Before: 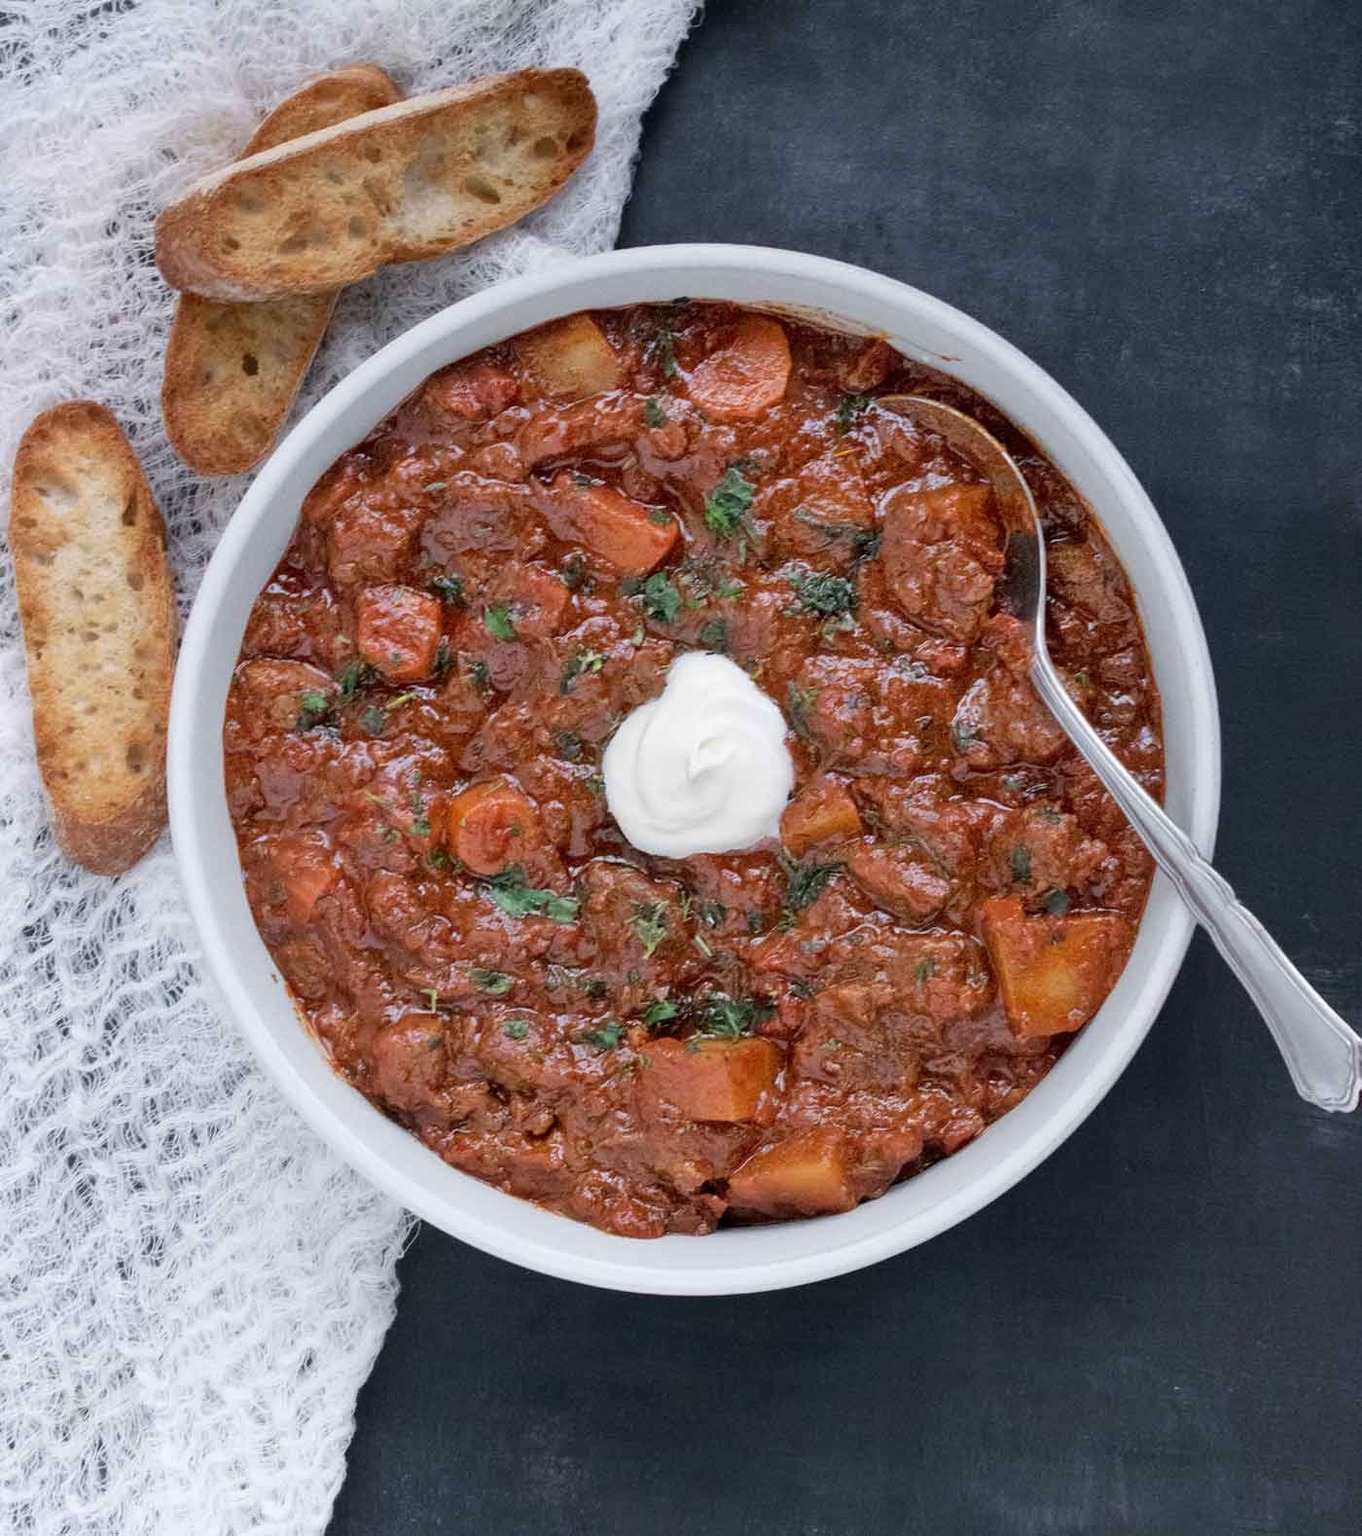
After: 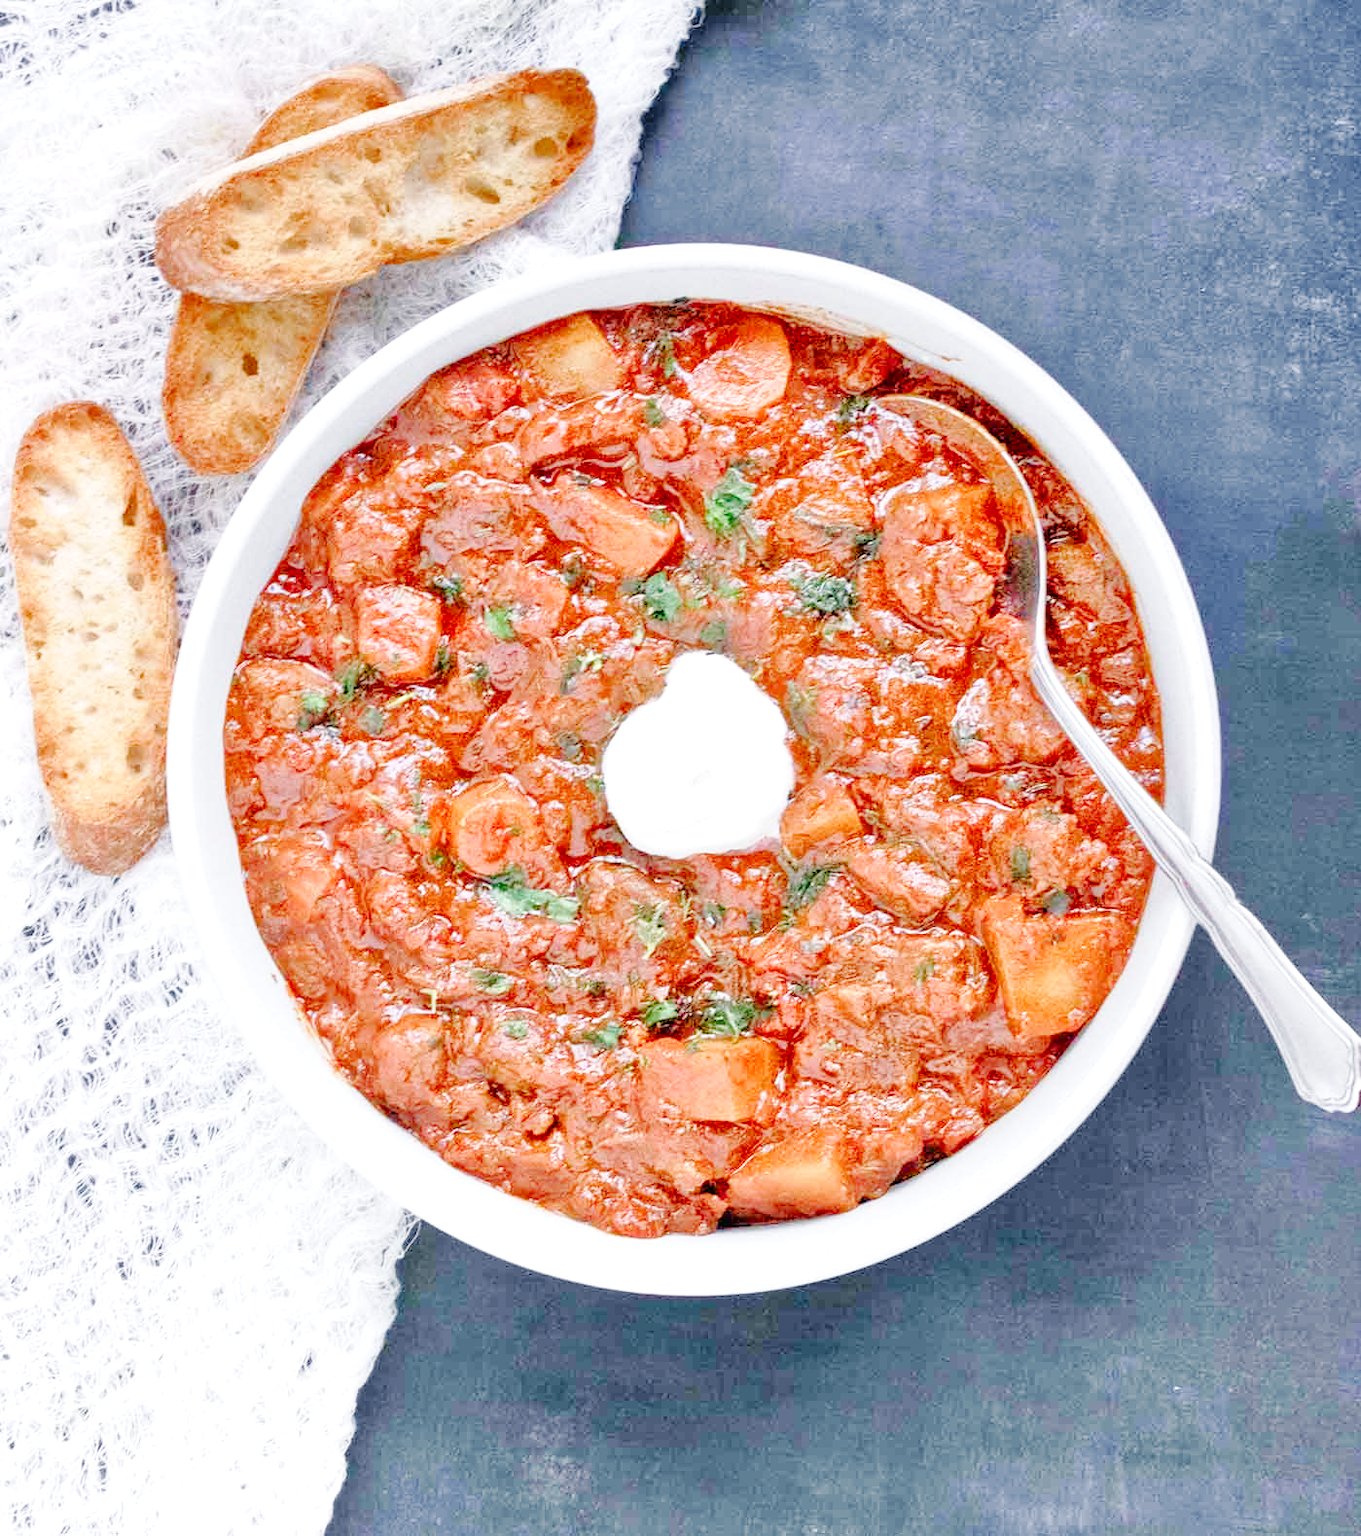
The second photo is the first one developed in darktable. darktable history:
tone equalizer: -7 EV 0.15 EV, -6 EV 0.6 EV, -5 EV 1.15 EV, -4 EV 1.33 EV, -3 EV 1.15 EV, -2 EV 0.6 EV, -1 EV 0.15 EV, mask exposure compensation -0.5 EV
exposure: black level correction 0, exposure 0.9 EV, compensate highlight preservation false
base curve: curves: ch0 [(0, 0) (0.032, 0.025) (0.121, 0.166) (0.206, 0.329) (0.605, 0.79) (1, 1)], preserve colors none
color balance rgb: shadows lift › chroma 1%, shadows lift › hue 113°, highlights gain › chroma 0.2%, highlights gain › hue 333°, perceptual saturation grading › global saturation 20%, perceptual saturation grading › highlights -50%, perceptual saturation grading › shadows 25%, contrast -10%
